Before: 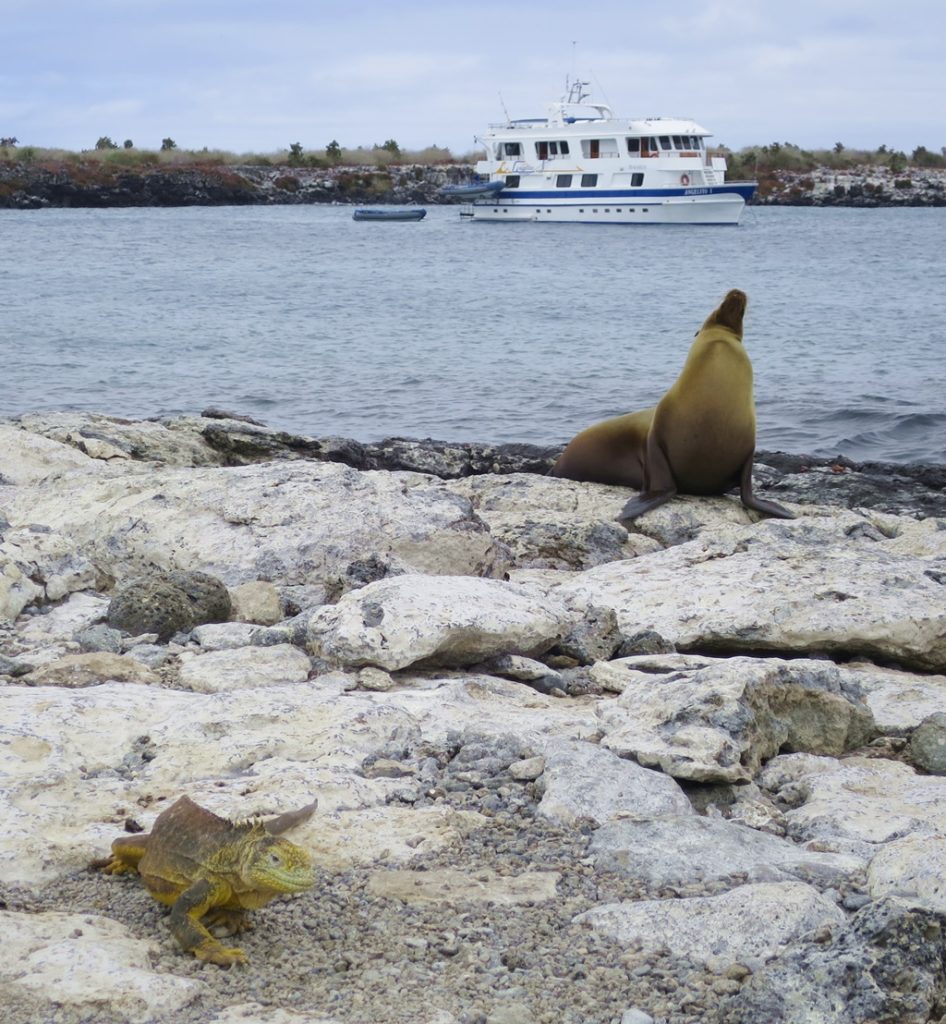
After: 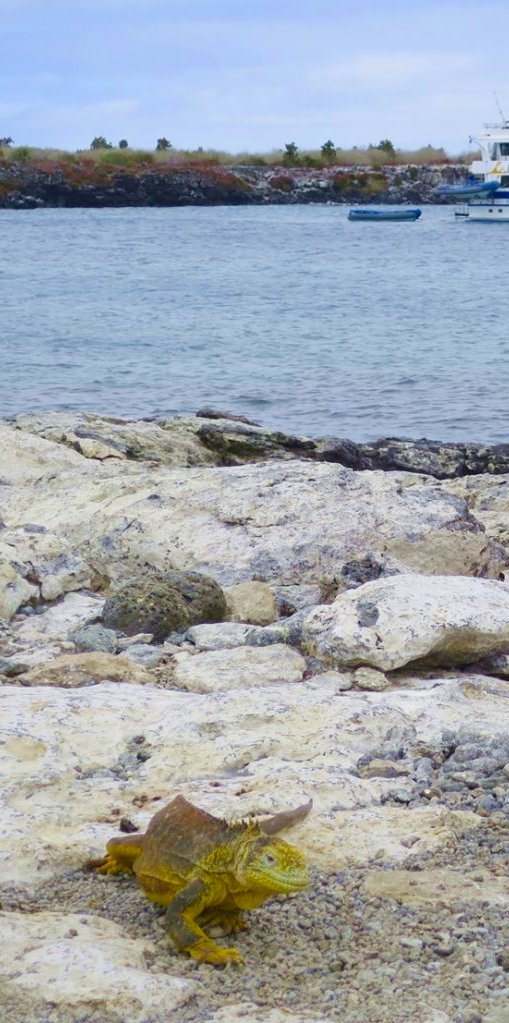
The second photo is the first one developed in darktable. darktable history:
crop: left 0.587%, right 45.588%, bottom 0.086%
color balance rgb: perceptual saturation grading › global saturation 20%, perceptual saturation grading › highlights -25%, perceptual saturation grading › shadows 25%, global vibrance 50%
